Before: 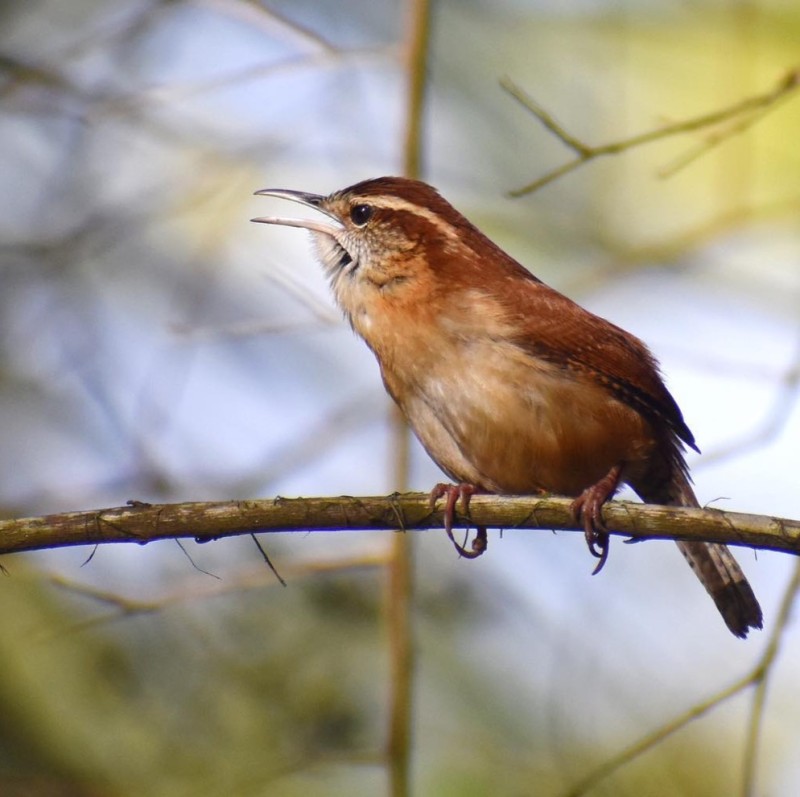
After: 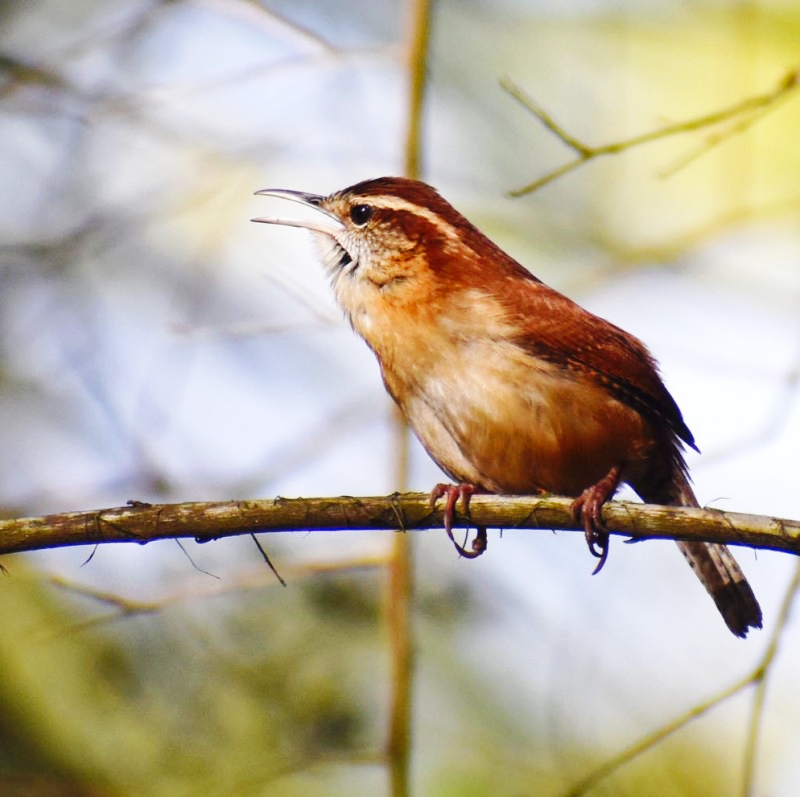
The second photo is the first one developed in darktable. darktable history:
tone equalizer: on, module defaults
base curve: curves: ch0 [(0, 0) (0.032, 0.025) (0.121, 0.166) (0.206, 0.329) (0.605, 0.79) (1, 1)], preserve colors none
